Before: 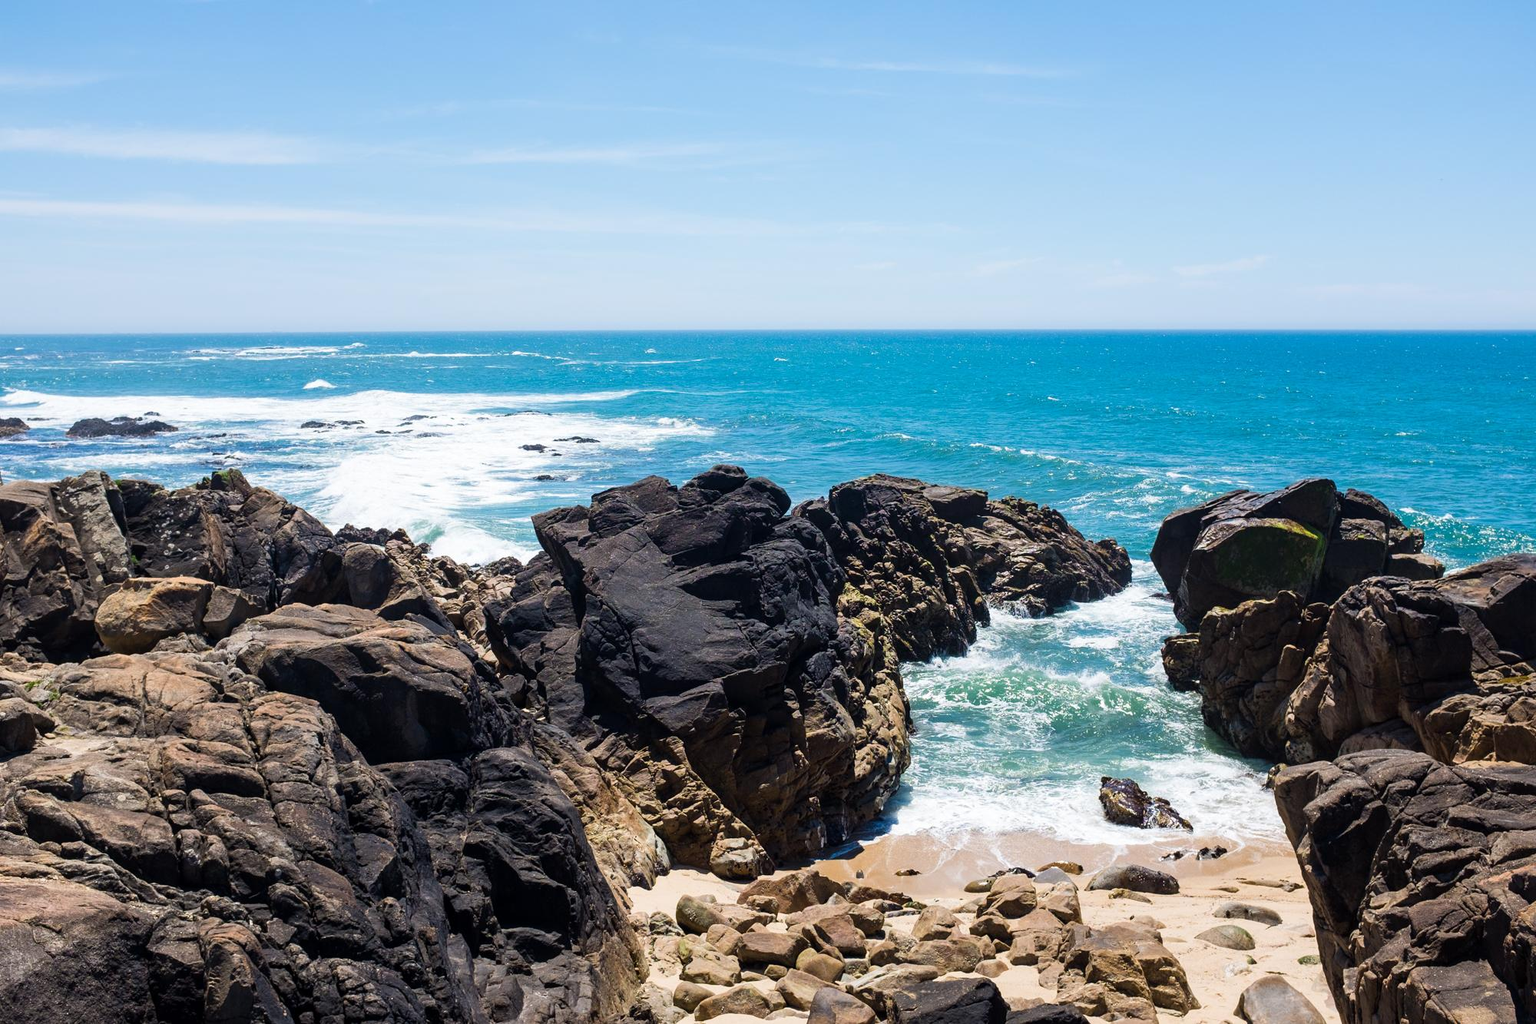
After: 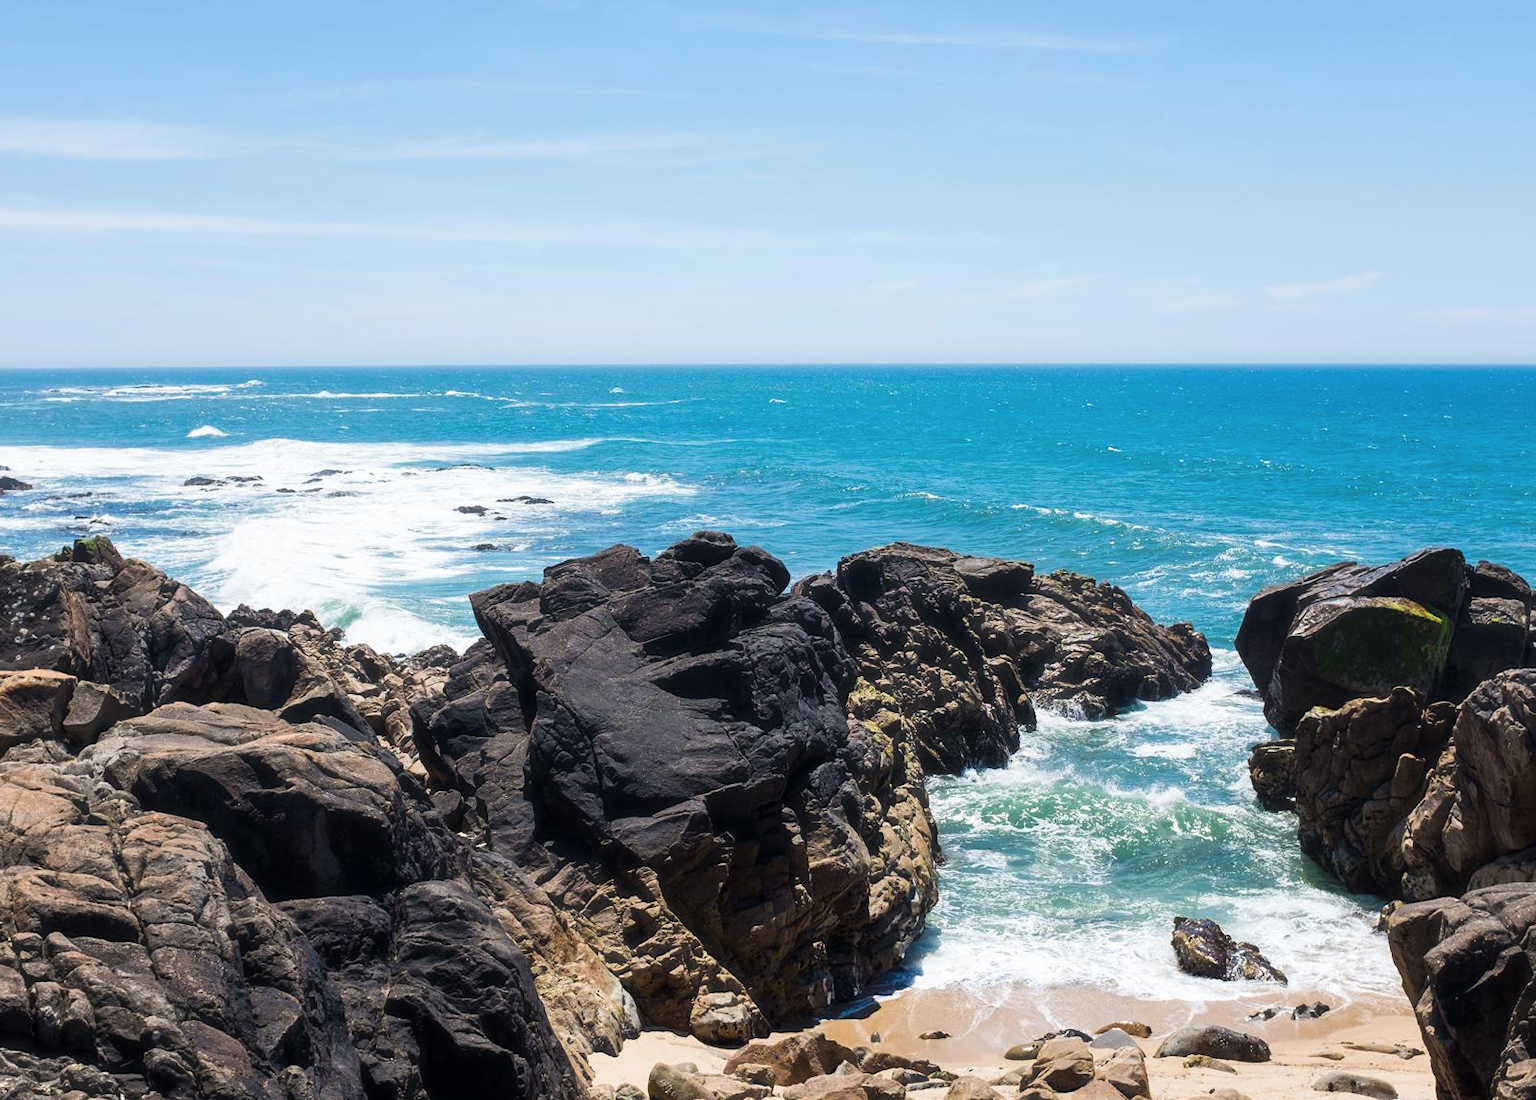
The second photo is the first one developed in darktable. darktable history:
crop: left 9.929%, top 3.475%, right 9.188%, bottom 9.529%
haze removal: strength -0.05
